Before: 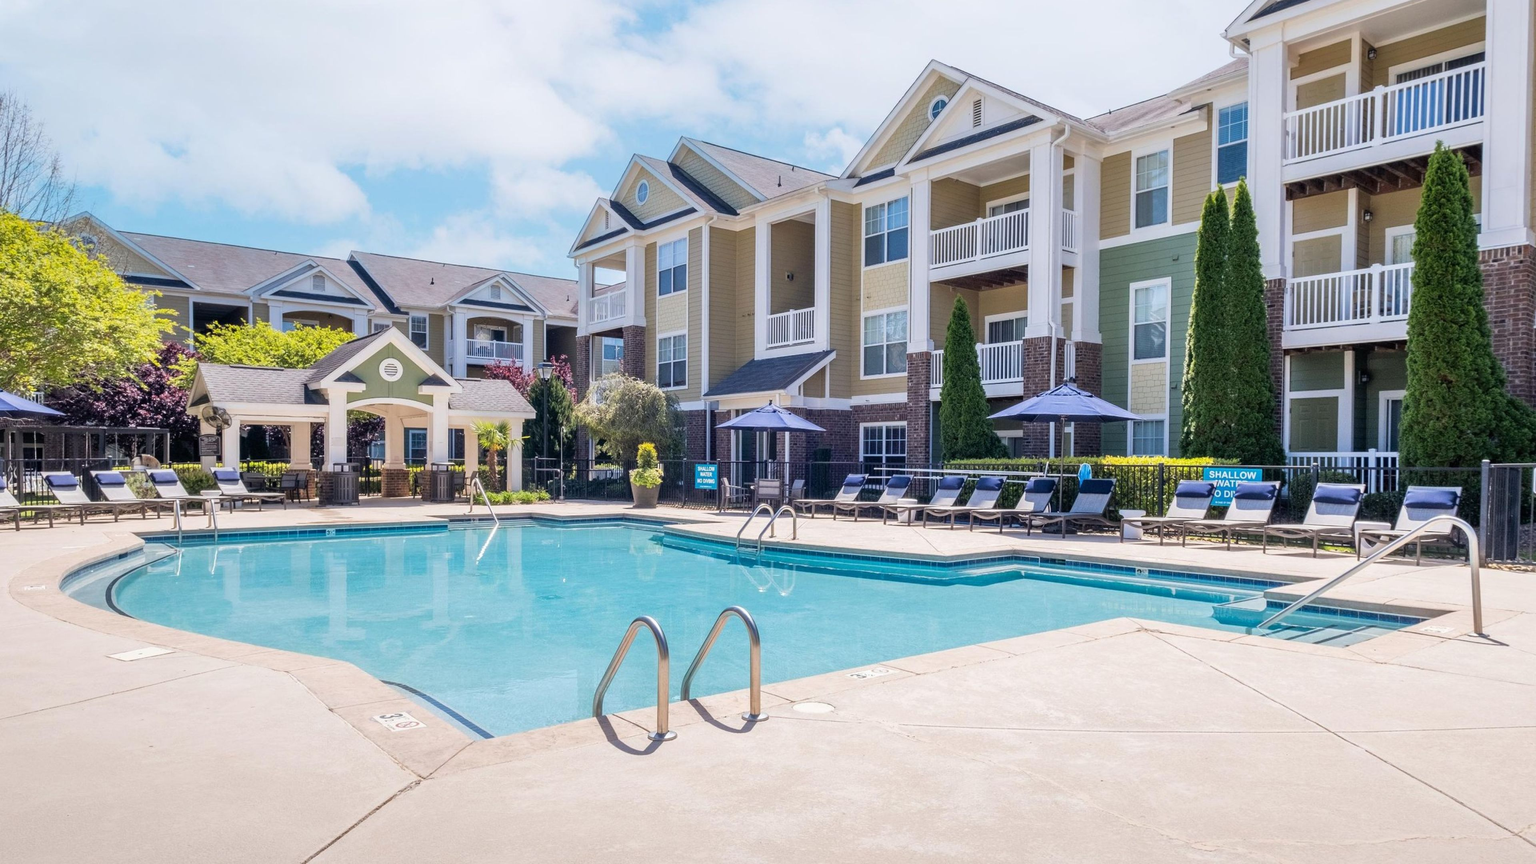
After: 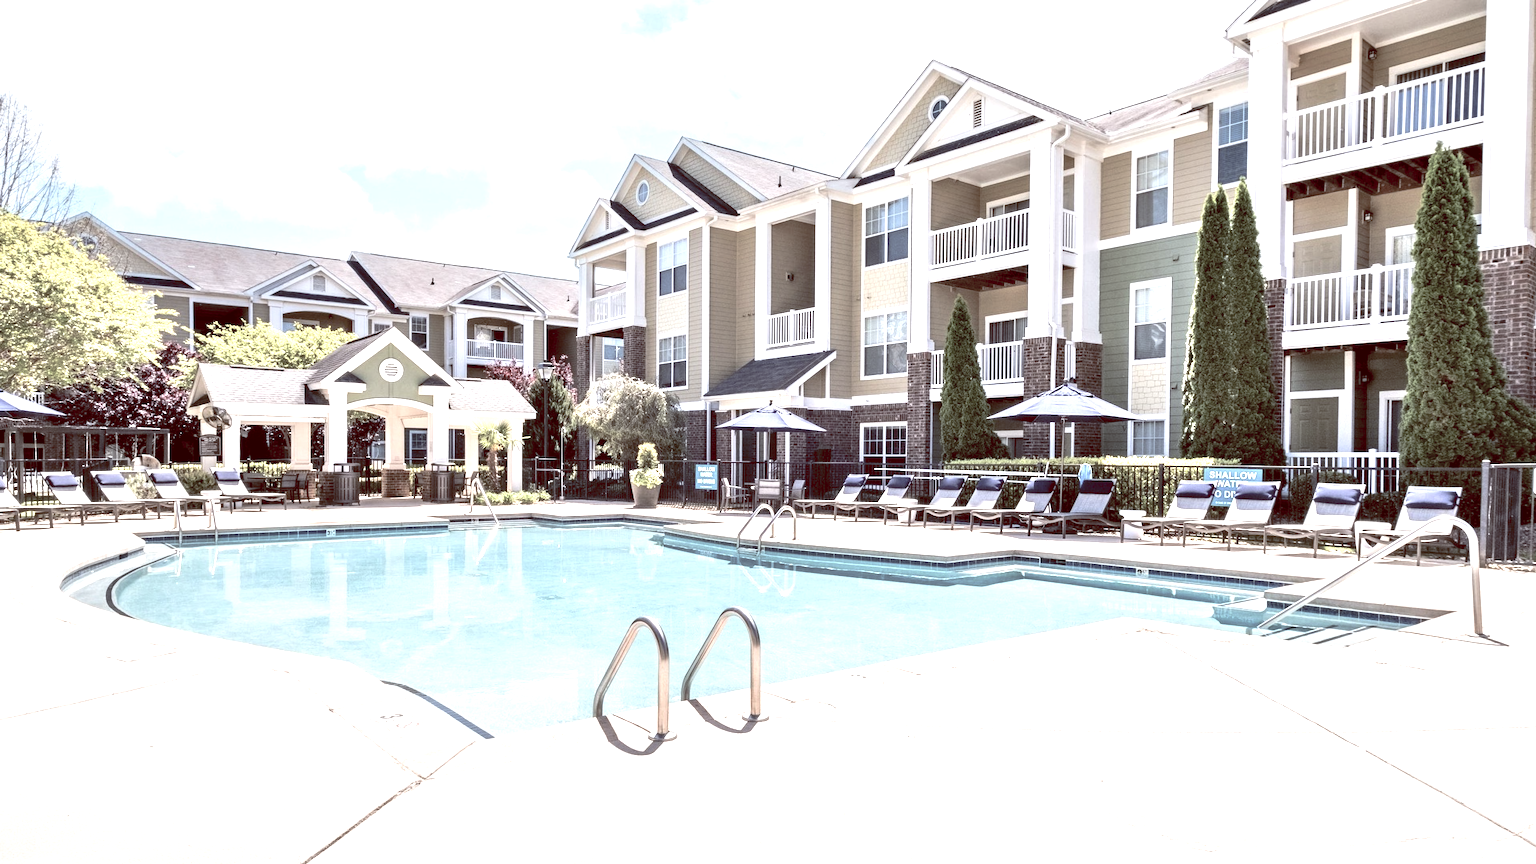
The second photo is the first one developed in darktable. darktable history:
exposure: black level correction 0, exposure 1.2 EV, compensate exposure bias true, compensate highlight preservation false
contrast equalizer: octaves 7, y [[0.528, 0.548, 0.563, 0.562, 0.546, 0.526], [0.55 ×6], [0 ×6], [0 ×6], [0 ×6]]
color balance rgb: shadows lift › luminance 1%, shadows lift › chroma 0.2%, shadows lift › hue 20°, power › luminance 1%, power › chroma 0.4%, power › hue 34°, highlights gain › luminance 0.8%, highlights gain › chroma 0.4%, highlights gain › hue 44°, global offset › chroma 0.4%, global offset › hue 34°, white fulcrum 0.08 EV, linear chroma grading › shadows -7%, linear chroma grading › highlights -7%, linear chroma grading › global chroma -10%, linear chroma grading › mid-tones -8%, perceptual saturation grading › global saturation -28%, perceptual saturation grading › highlights -20%, perceptual saturation grading › mid-tones -24%, perceptual saturation grading › shadows -24%, perceptual brilliance grading › global brilliance -1%, perceptual brilliance grading › highlights -1%, perceptual brilliance grading › mid-tones -1%, perceptual brilliance grading › shadows -1%, global vibrance -17%, contrast -6%
